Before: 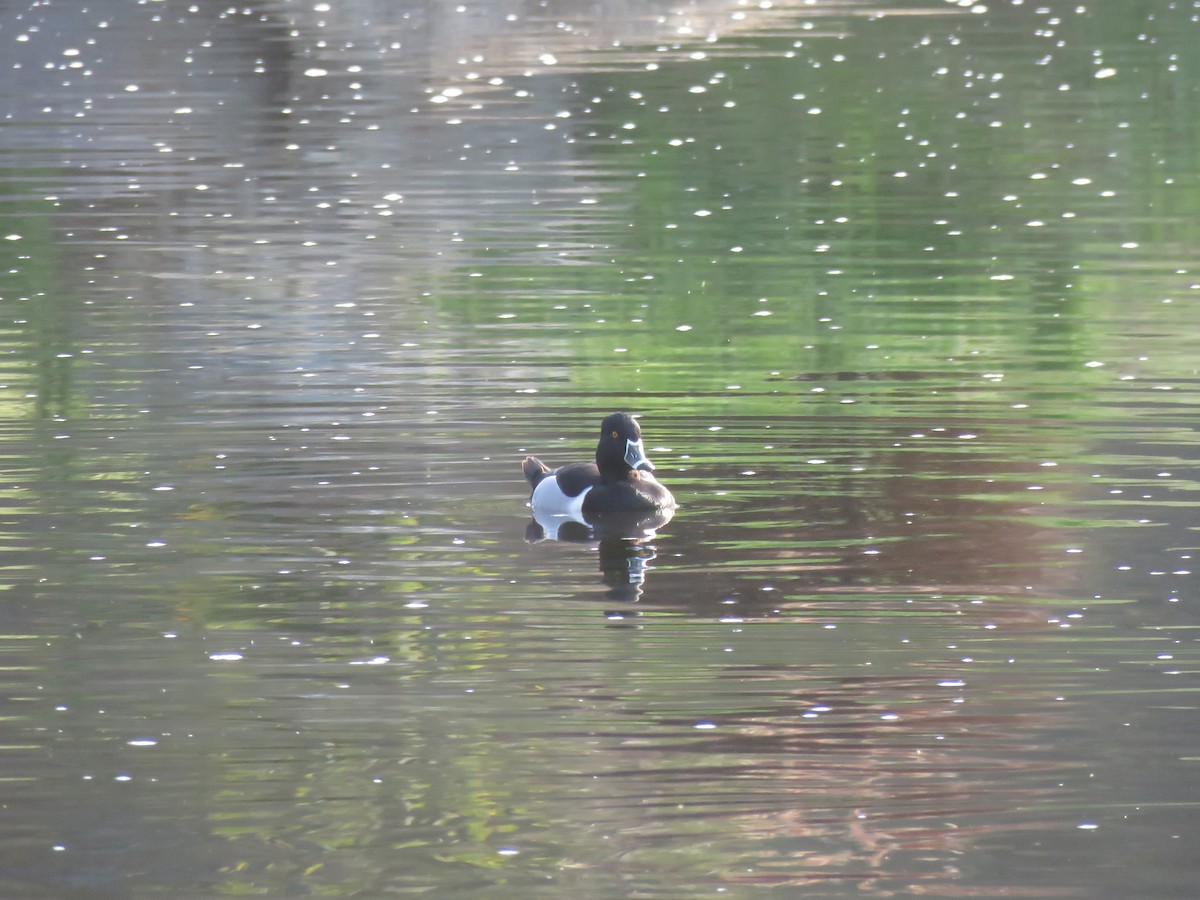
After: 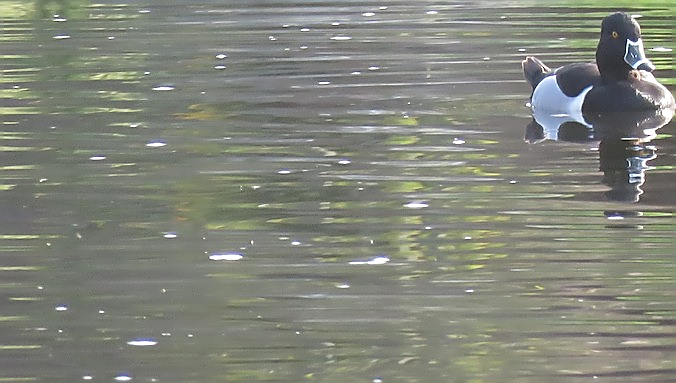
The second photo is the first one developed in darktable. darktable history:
sharpen: radius 1.4, amount 1.25, threshold 0.7
crop: top 44.483%, right 43.593%, bottom 12.892%
